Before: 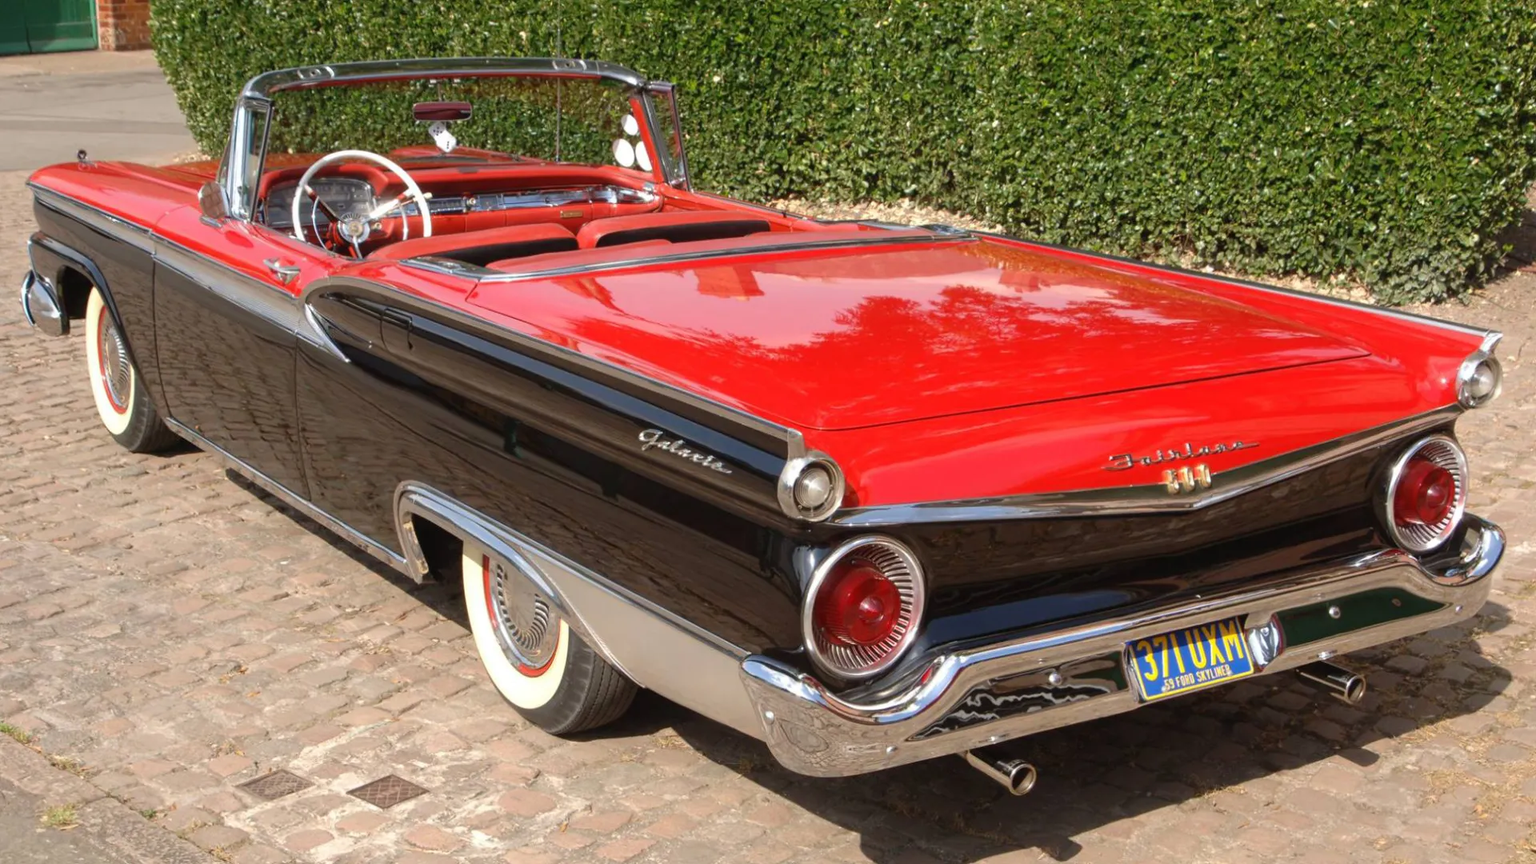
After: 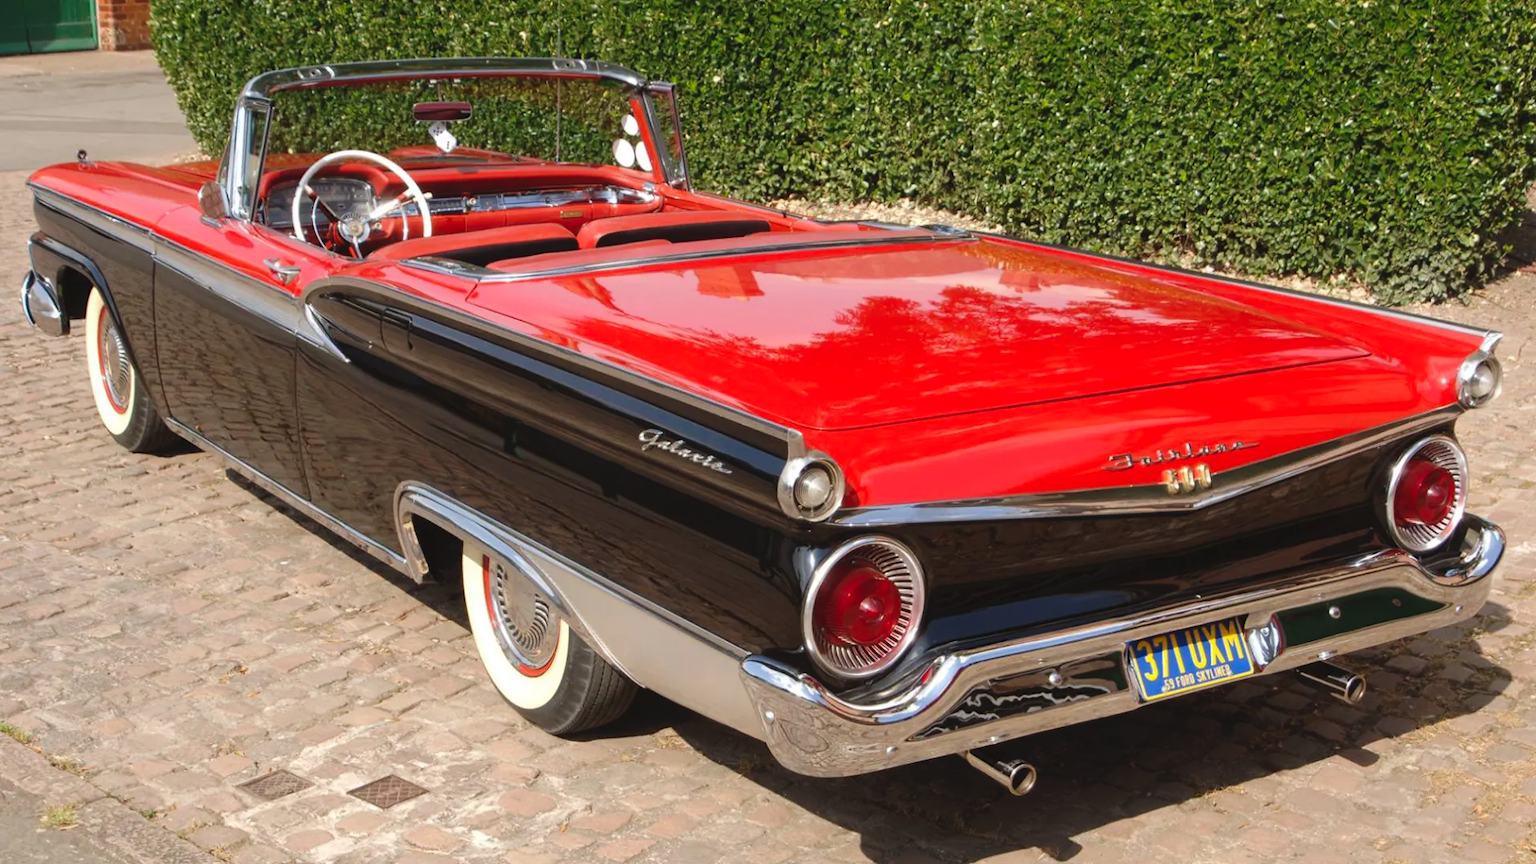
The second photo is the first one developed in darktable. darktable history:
tone curve: curves: ch0 [(0, 0) (0.003, 0.005) (0.011, 0.021) (0.025, 0.042) (0.044, 0.065) (0.069, 0.074) (0.1, 0.092) (0.136, 0.123) (0.177, 0.159) (0.224, 0.2) (0.277, 0.252) (0.335, 0.32) (0.399, 0.392) (0.468, 0.468) (0.543, 0.549) (0.623, 0.638) (0.709, 0.721) (0.801, 0.812) (0.898, 0.896) (1, 1)], preserve colors none
